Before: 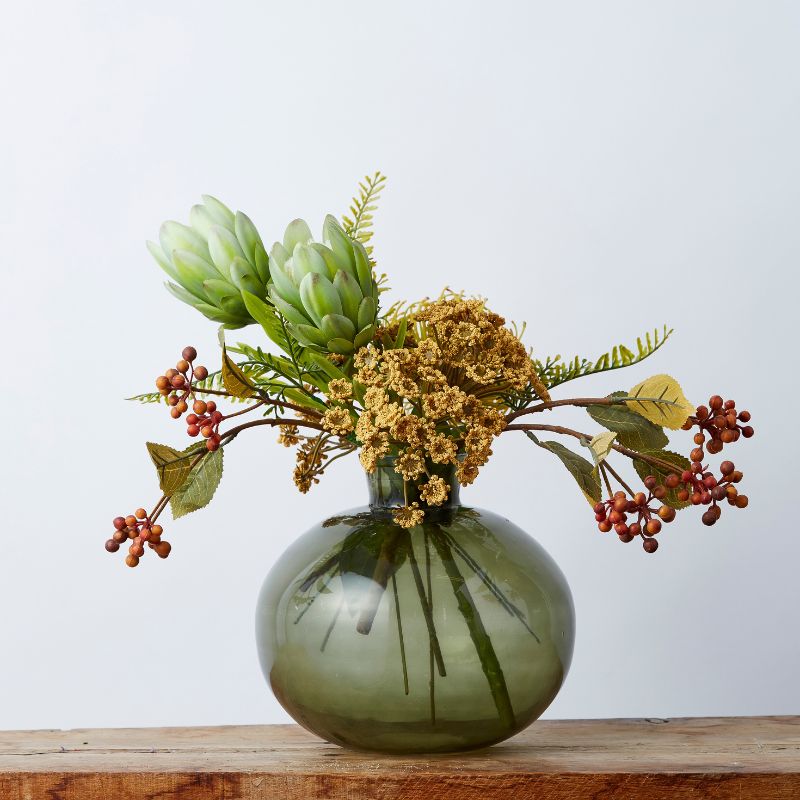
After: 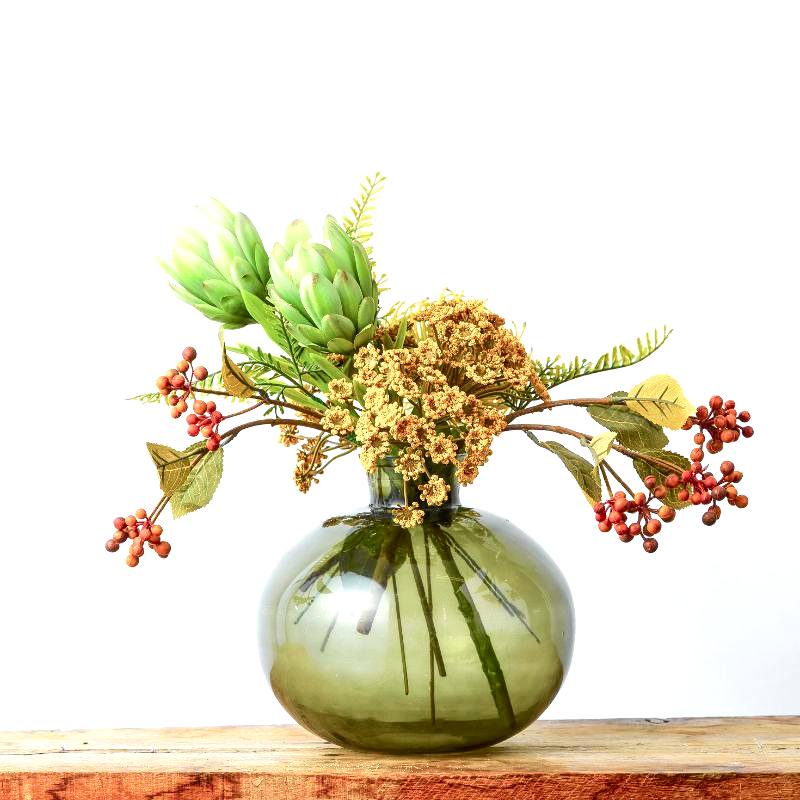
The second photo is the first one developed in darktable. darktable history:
tone curve: curves: ch0 [(0, 0) (0.037, 0.011) (0.131, 0.108) (0.279, 0.279) (0.476, 0.554) (0.617, 0.693) (0.704, 0.77) (0.813, 0.852) (0.916, 0.924) (1, 0.993)]; ch1 [(0, 0) (0.318, 0.278) (0.444, 0.427) (0.493, 0.492) (0.508, 0.502) (0.534, 0.529) (0.562, 0.563) (0.626, 0.662) (0.746, 0.764) (1, 1)]; ch2 [(0, 0) (0.316, 0.292) (0.381, 0.37) (0.423, 0.448) (0.476, 0.492) (0.502, 0.498) (0.522, 0.518) (0.533, 0.532) (0.586, 0.631) (0.634, 0.663) (0.7, 0.7) (0.861, 0.808) (1, 0.951)], color space Lab, independent channels, preserve colors none
local contrast: on, module defaults
exposure: exposure 0.935 EV, compensate highlight preservation false
